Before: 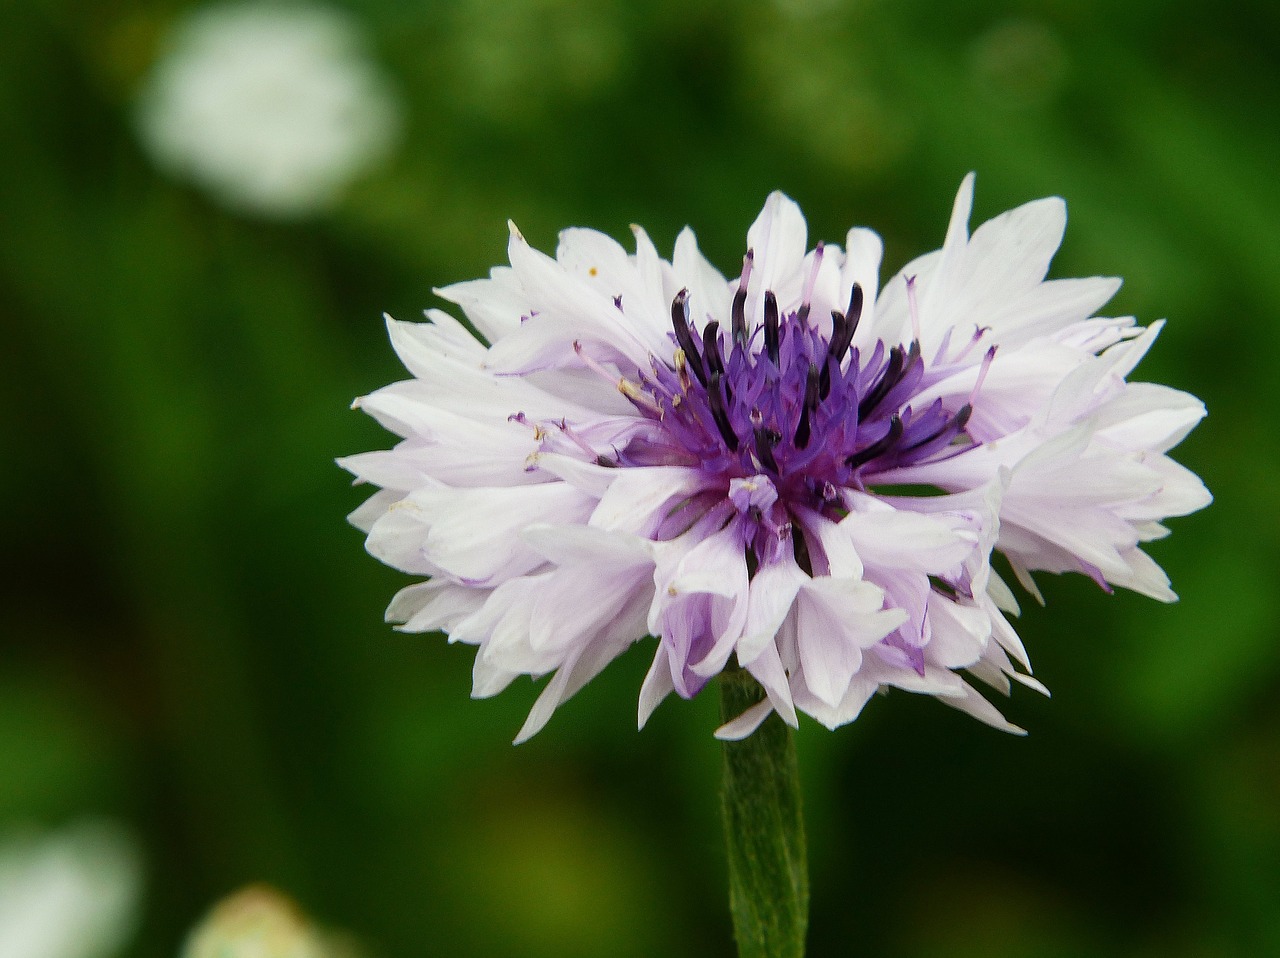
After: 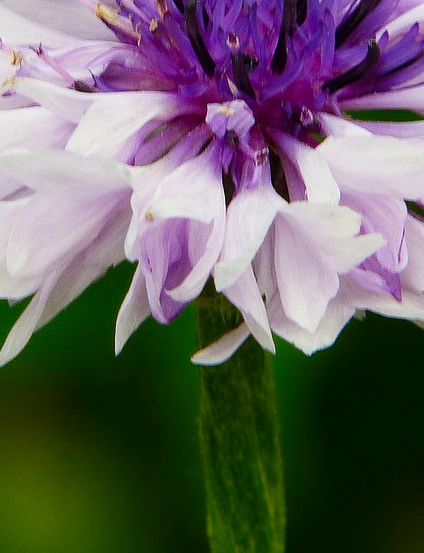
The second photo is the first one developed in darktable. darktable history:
crop: left 40.878%, top 39.176%, right 25.993%, bottom 3.081%
contrast brightness saturation: contrast 0.09, saturation 0.28
